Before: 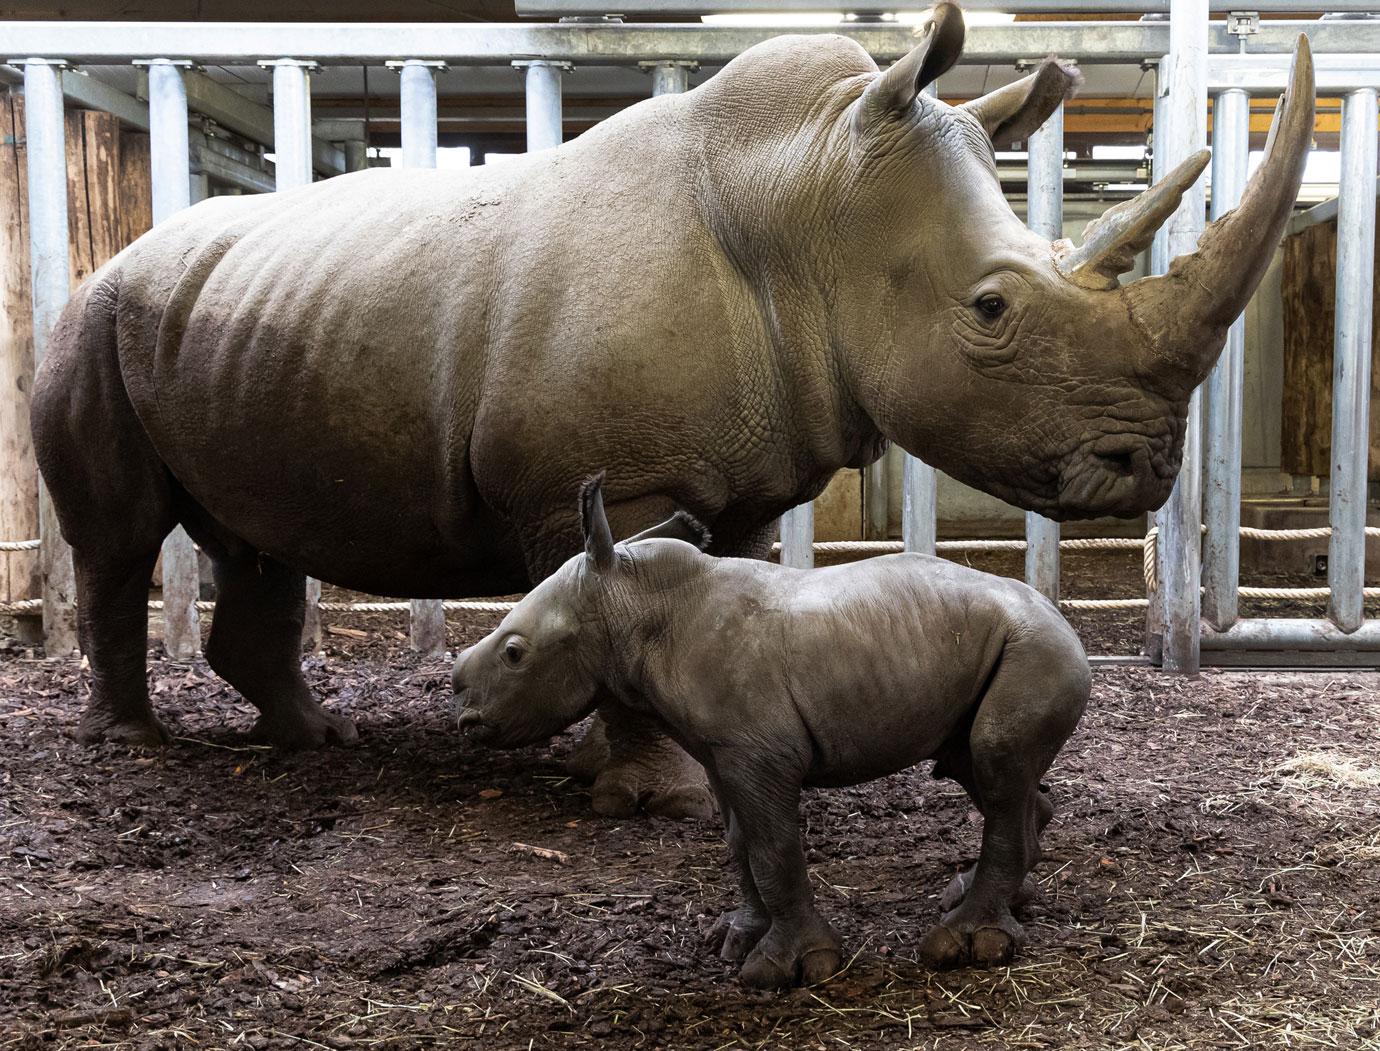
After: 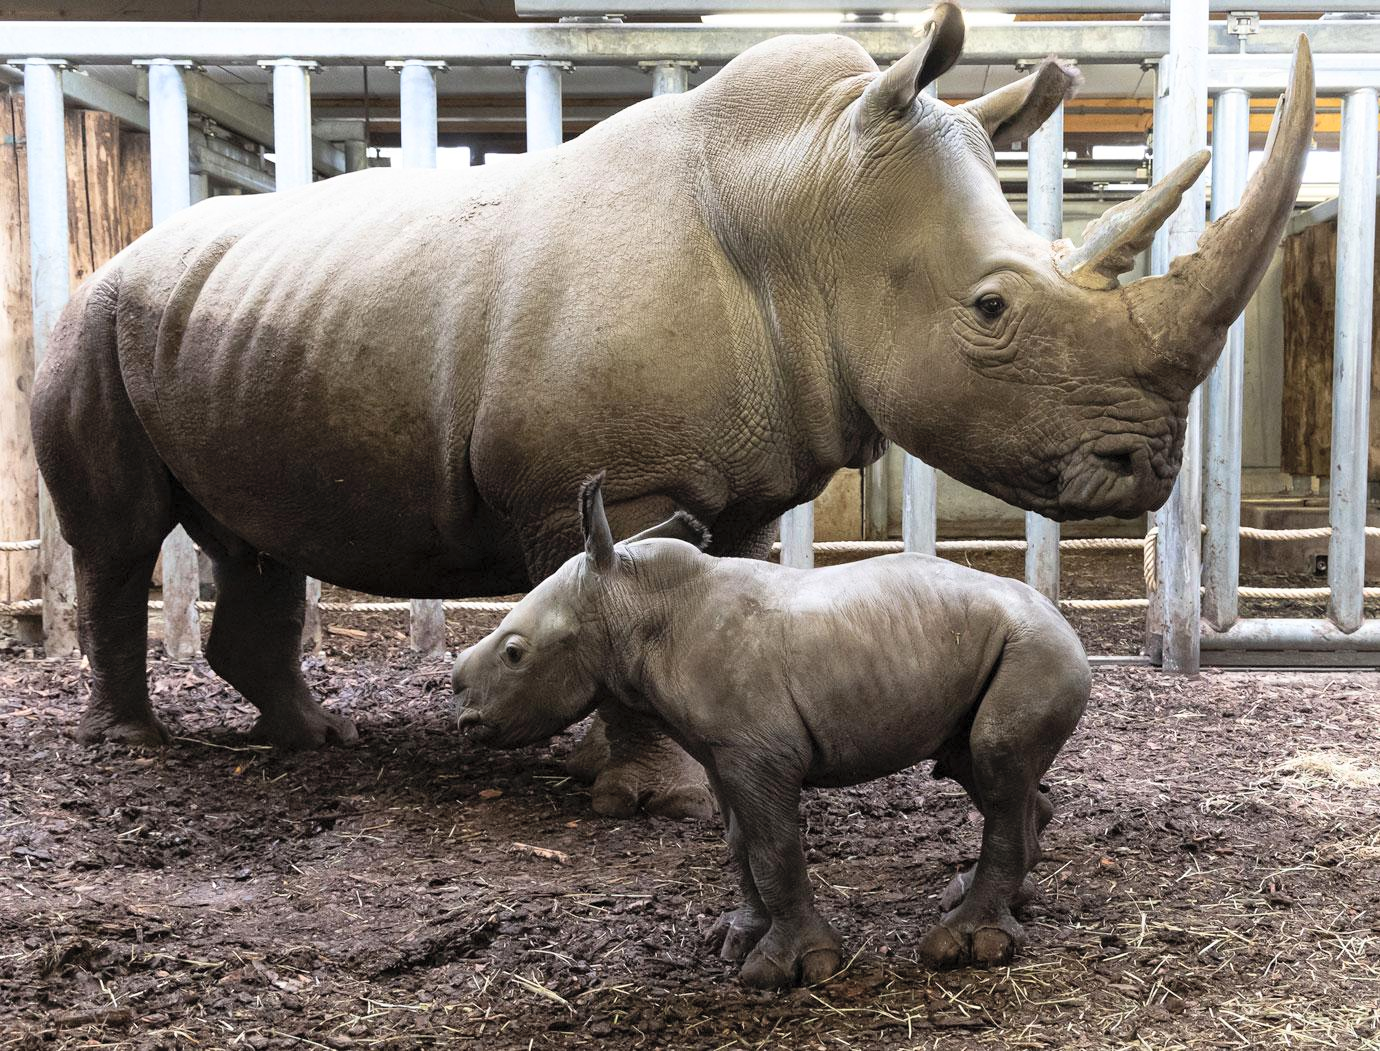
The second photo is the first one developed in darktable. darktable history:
contrast brightness saturation: contrast 0.137, brightness 0.214
